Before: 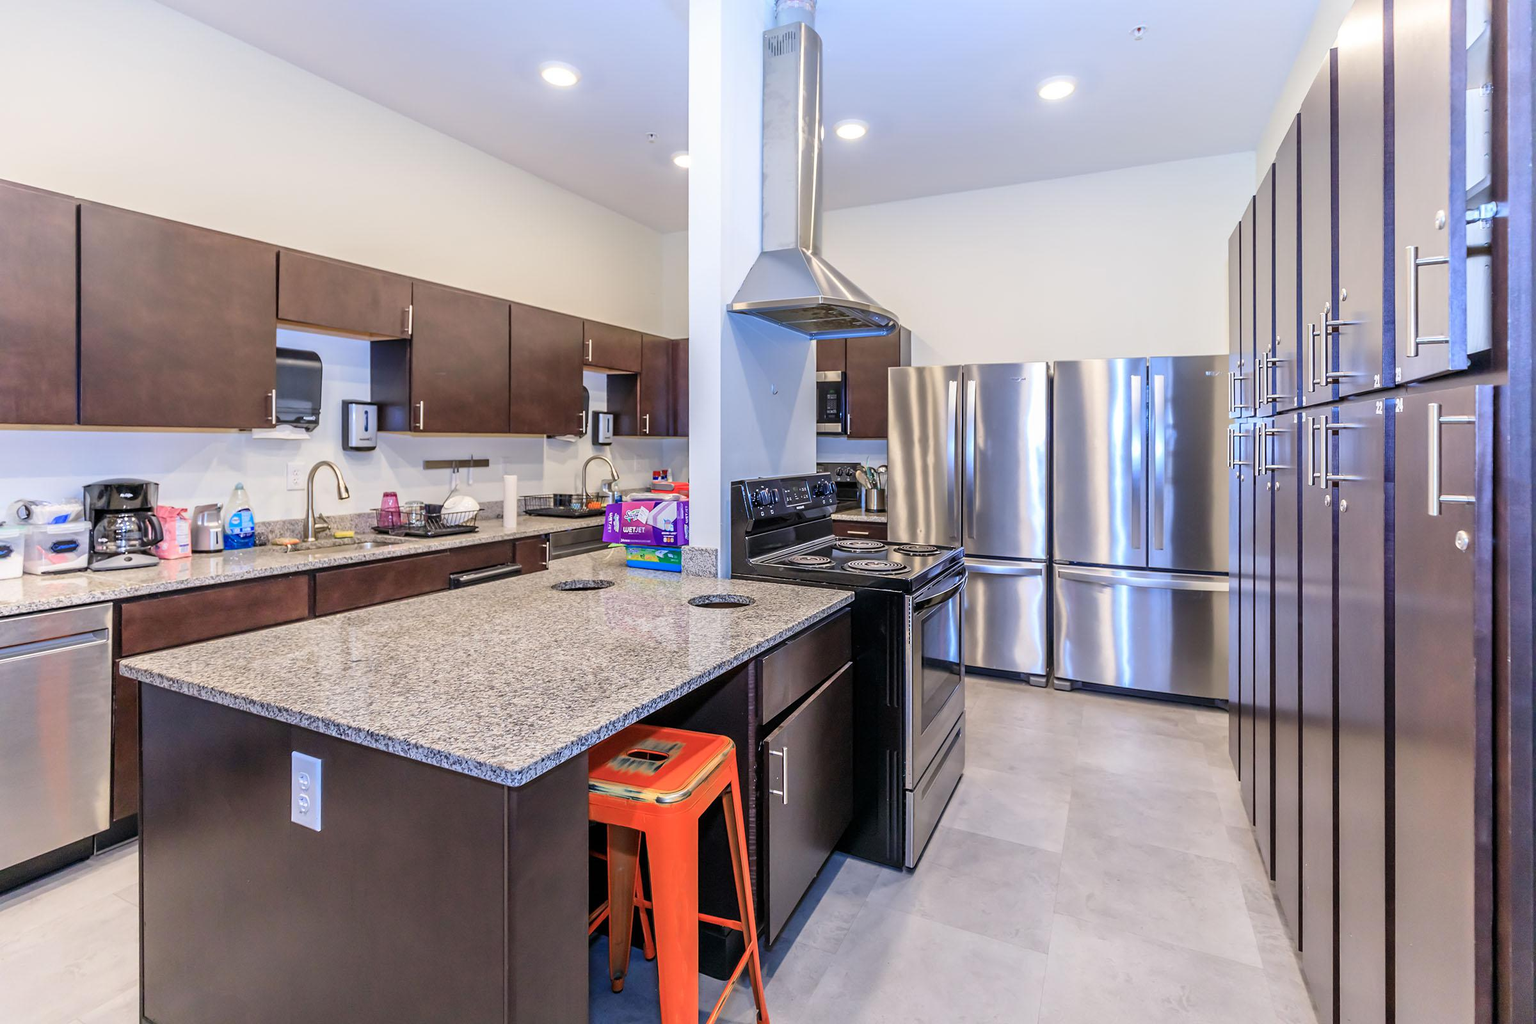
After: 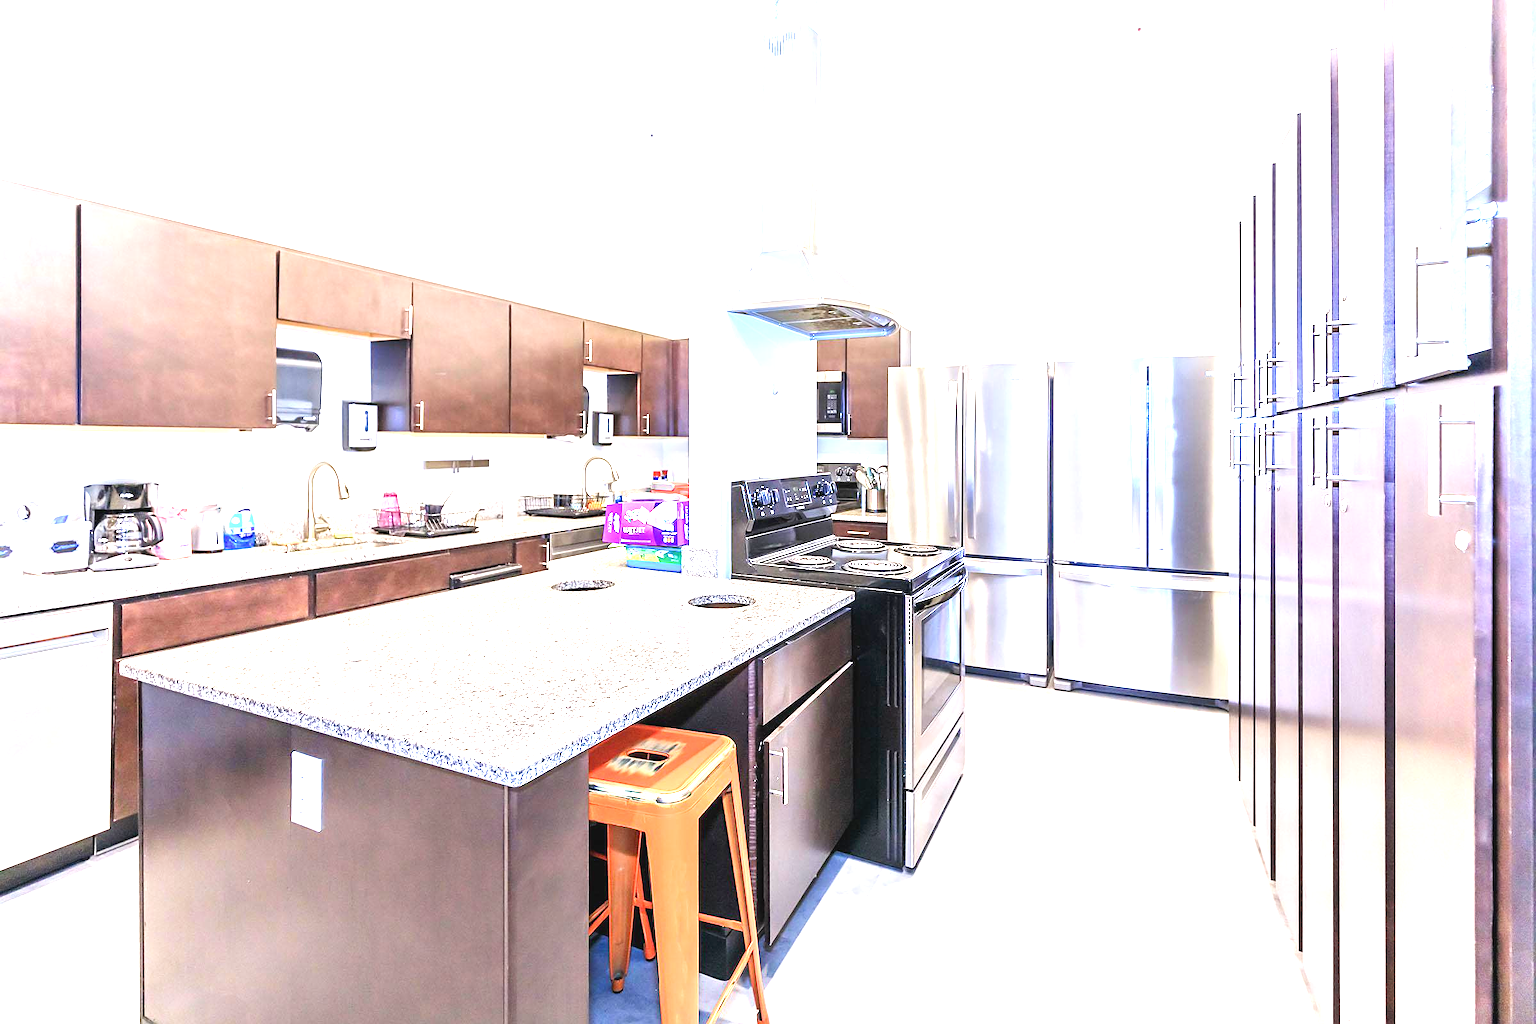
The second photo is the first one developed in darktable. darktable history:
sharpen: radius 1.023
exposure: exposure 2.047 EV, compensate highlight preservation false
tone curve: curves: ch0 [(0, 0.046) (0.04, 0.074) (0.831, 0.861) (1, 1)]; ch1 [(0, 0) (0.146, 0.159) (0.338, 0.365) (0.417, 0.455) (0.489, 0.486) (0.504, 0.502) (0.529, 0.537) (0.563, 0.567) (1, 1)]; ch2 [(0, 0) (0.307, 0.298) (0.388, 0.375) (0.443, 0.456) (0.485, 0.492) (0.544, 0.525) (1, 1)], preserve colors none
